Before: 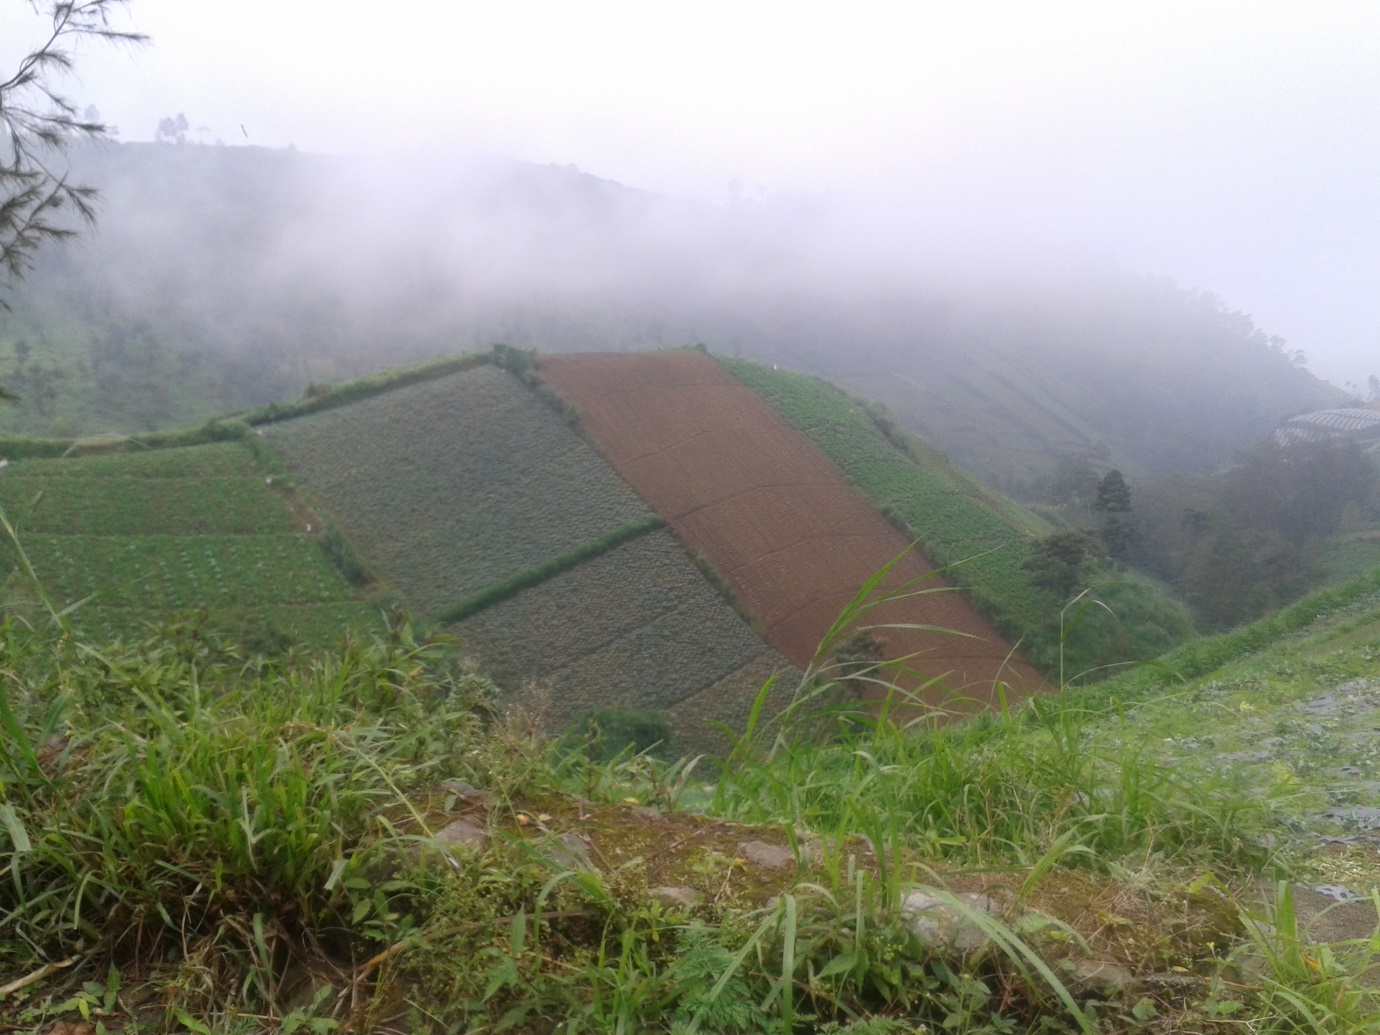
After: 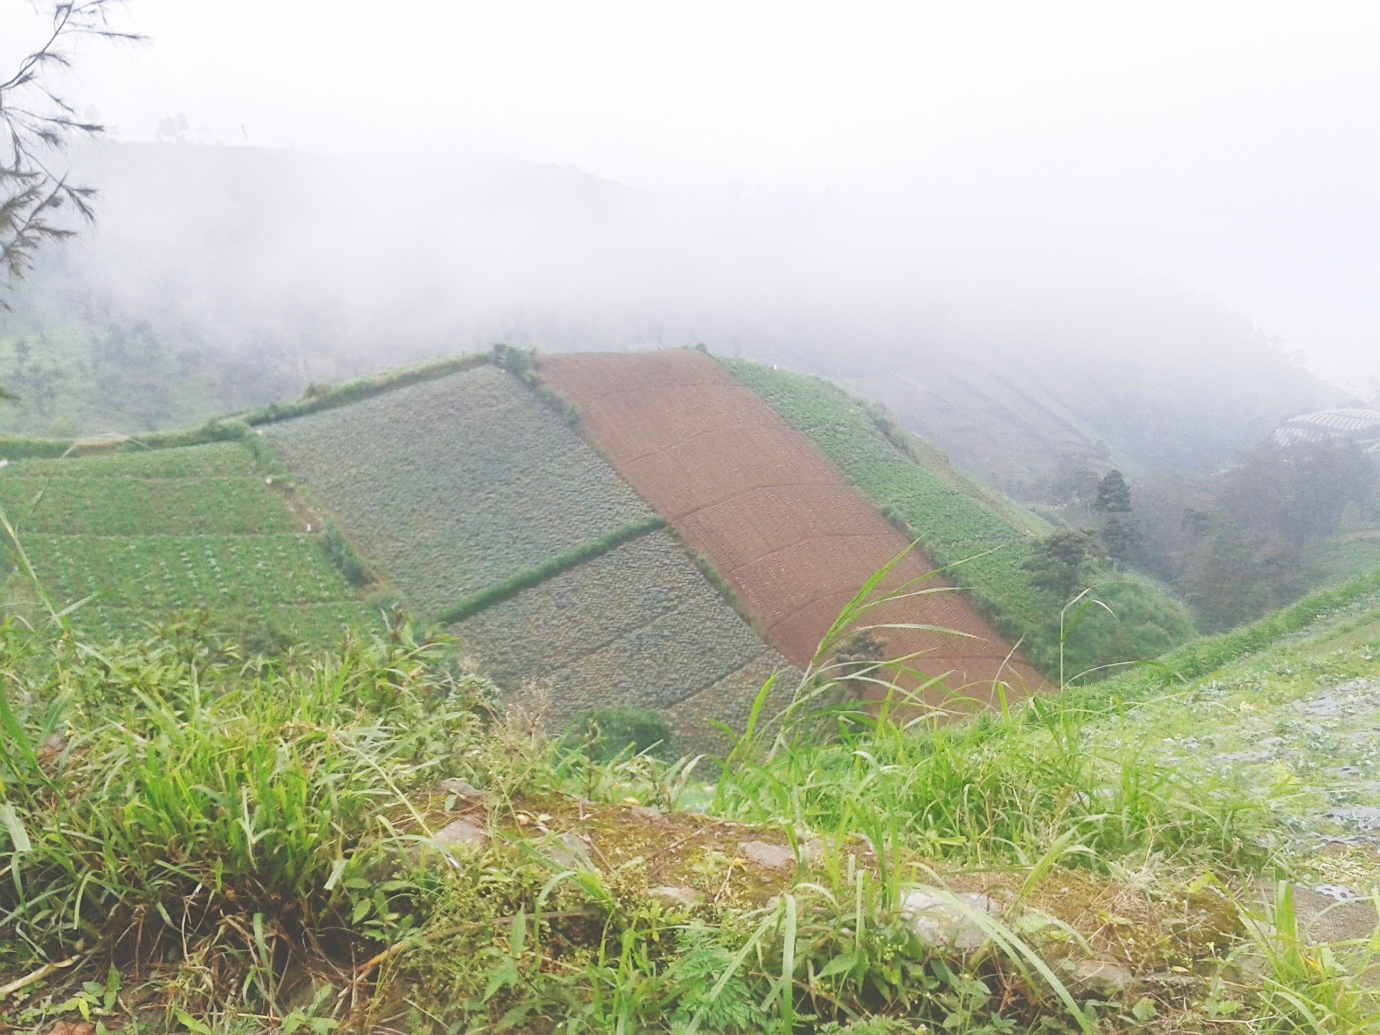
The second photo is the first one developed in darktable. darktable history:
shadows and highlights: on, module defaults
sharpen: on, module defaults
exposure: black level correction -0.029, compensate exposure bias true, compensate highlight preservation false
base curve: curves: ch0 [(0, 0) (0, 0.001) (0.001, 0.001) (0.004, 0.002) (0.007, 0.004) (0.015, 0.013) (0.033, 0.045) (0.052, 0.096) (0.075, 0.17) (0.099, 0.241) (0.163, 0.42) (0.219, 0.55) (0.259, 0.616) (0.327, 0.722) (0.365, 0.765) (0.522, 0.873) (0.547, 0.881) (0.689, 0.919) (0.826, 0.952) (1, 1)], preserve colors none
